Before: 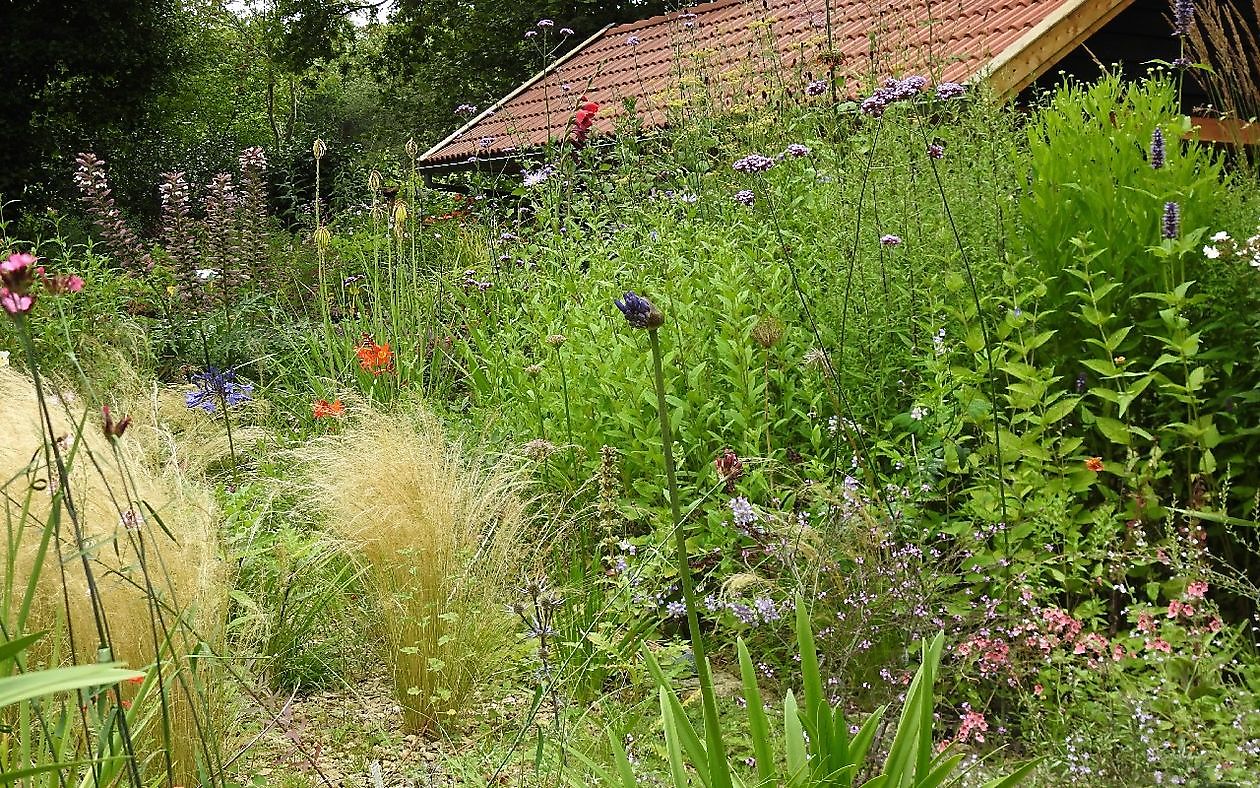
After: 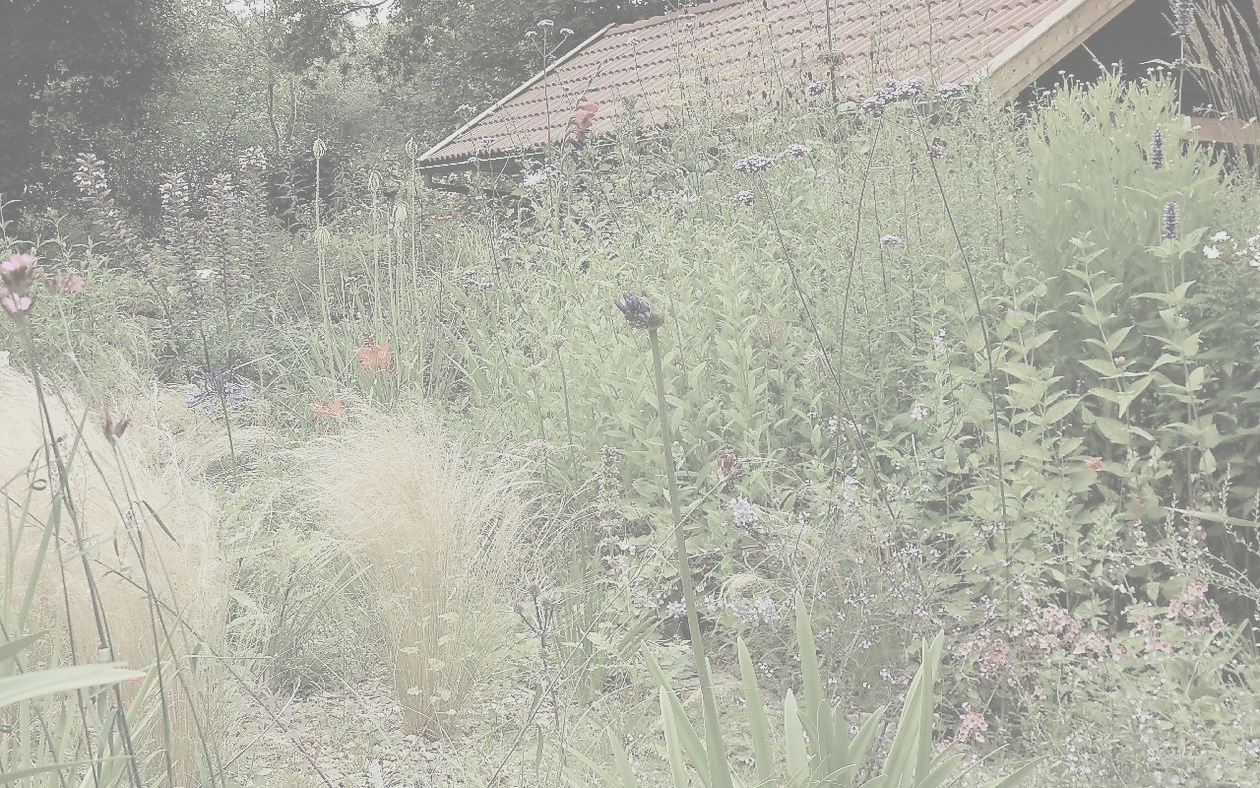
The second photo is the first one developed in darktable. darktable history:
exposure: exposure -0.177 EV, compensate highlight preservation false
contrast brightness saturation: contrast -0.32, brightness 0.75, saturation -0.78
